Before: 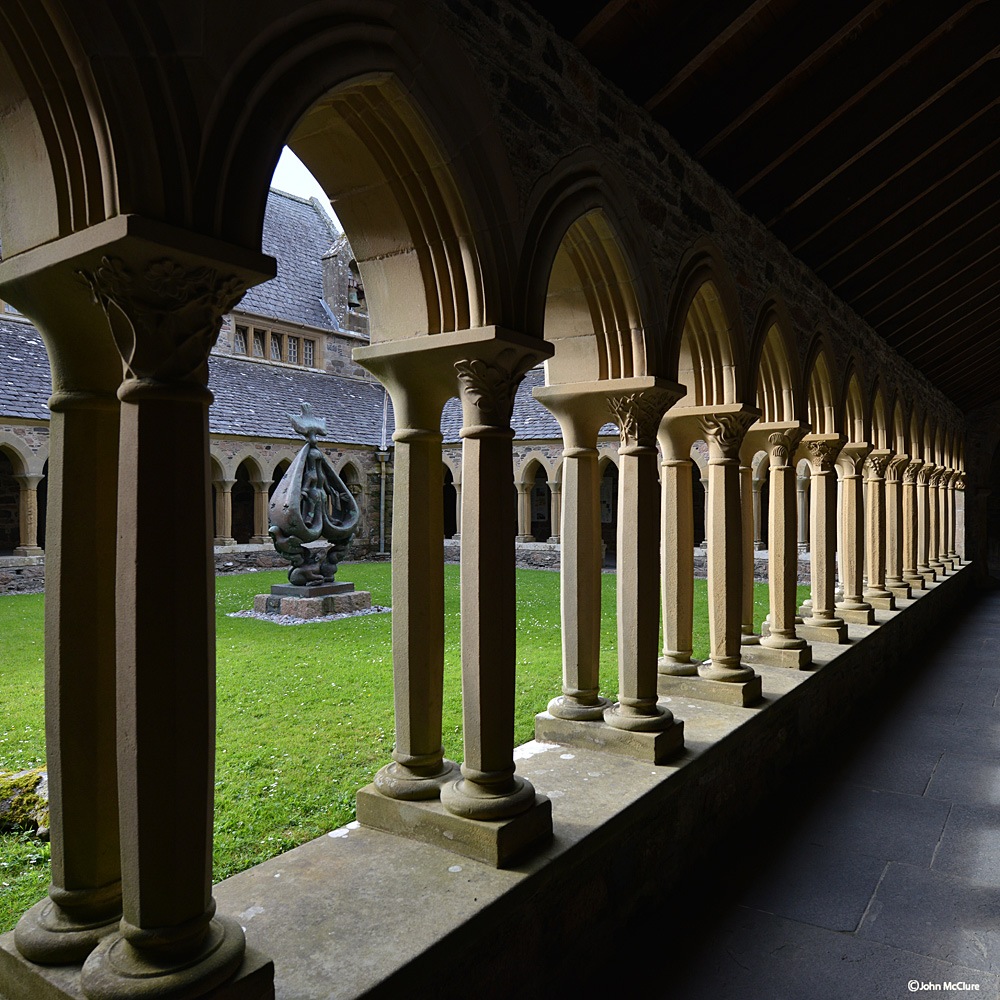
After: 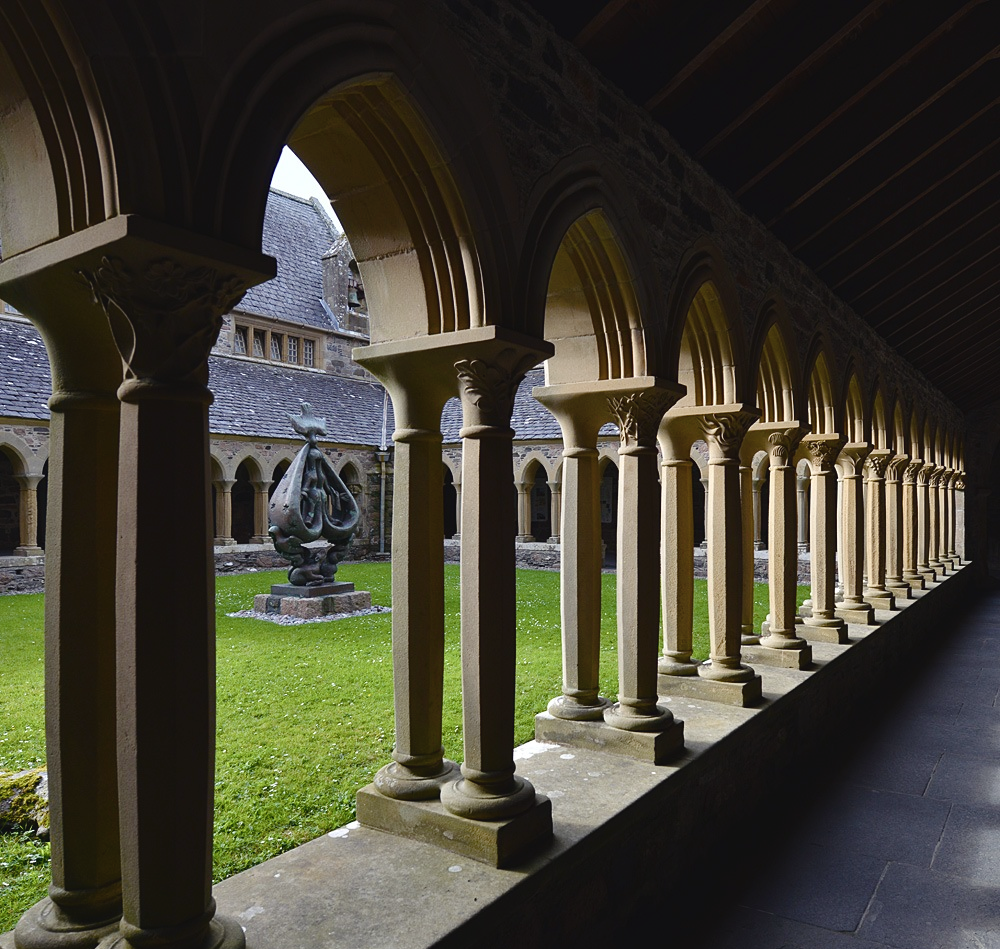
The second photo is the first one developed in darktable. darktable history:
crop and rotate: top 0.006%, bottom 5.031%
color balance rgb: shadows lift › chroma 3.11%, shadows lift › hue 279.11°, global offset › luminance 0.473%, global offset › hue 56.24°, linear chroma grading › global chroma 15.47%, perceptual saturation grading › global saturation 34.695%, perceptual saturation grading › highlights -24.903%, perceptual saturation grading › shadows 49.915%, global vibrance -24.97%
contrast brightness saturation: contrast 0.097, saturation -0.305
